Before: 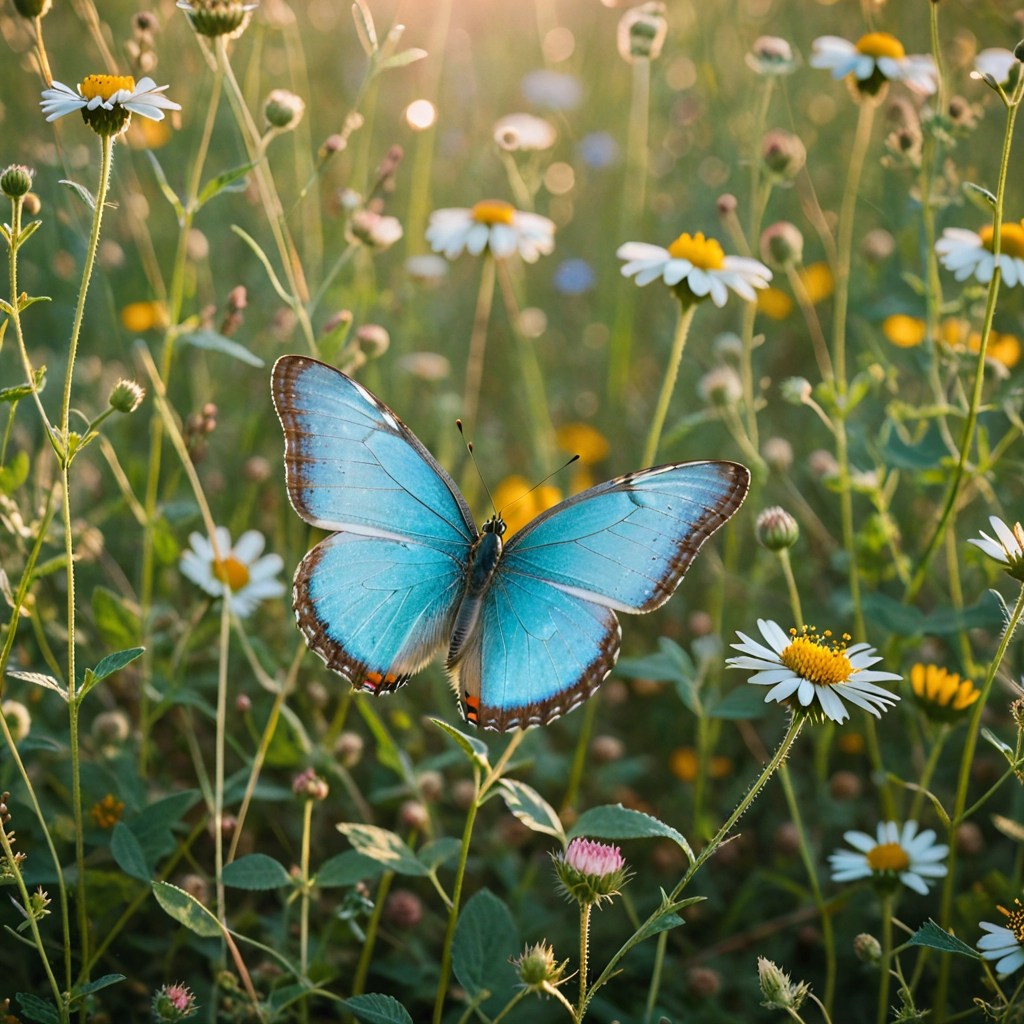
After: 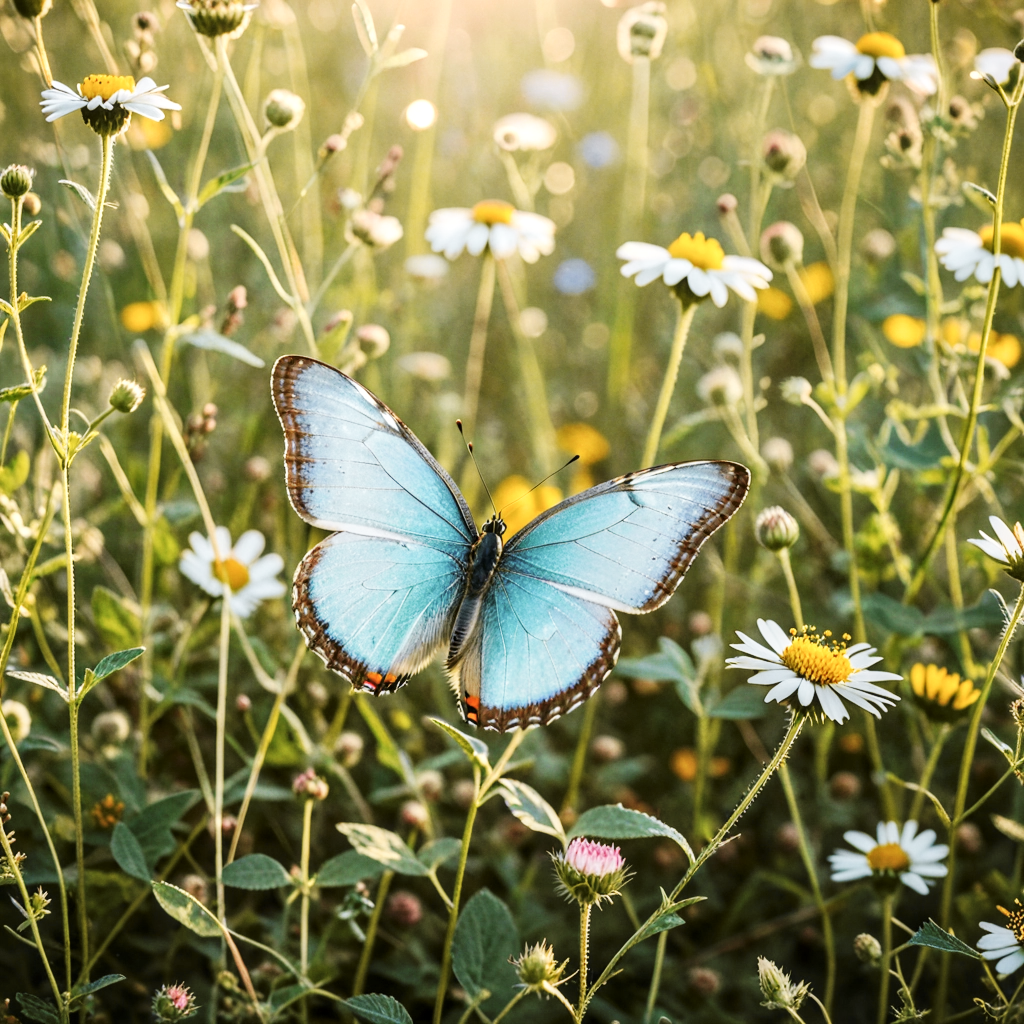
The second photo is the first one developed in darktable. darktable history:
base curve: curves: ch0 [(0, 0) (0.032, 0.025) (0.121, 0.166) (0.206, 0.329) (0.605, 0.79) (1, 1)], preserve colors none
tone curve: curves: ch0 [(0, 0) (0.765, 0.816) (1, 1)]; ch1 [(0, 0) (0.425, 0.464) (0.5, 0.5) (0.531, 0.522) (0.588, 0.575) (0.994, 0.939)]; ch2 [(0, 0) (0.398, 0.435) (0.455, 0.481) (0.501, 0.504) (0.529, 0.544) (0.584, 0.585) (1, 0.911)], color space Lab, independent channels
local contrast: on, module defaults
